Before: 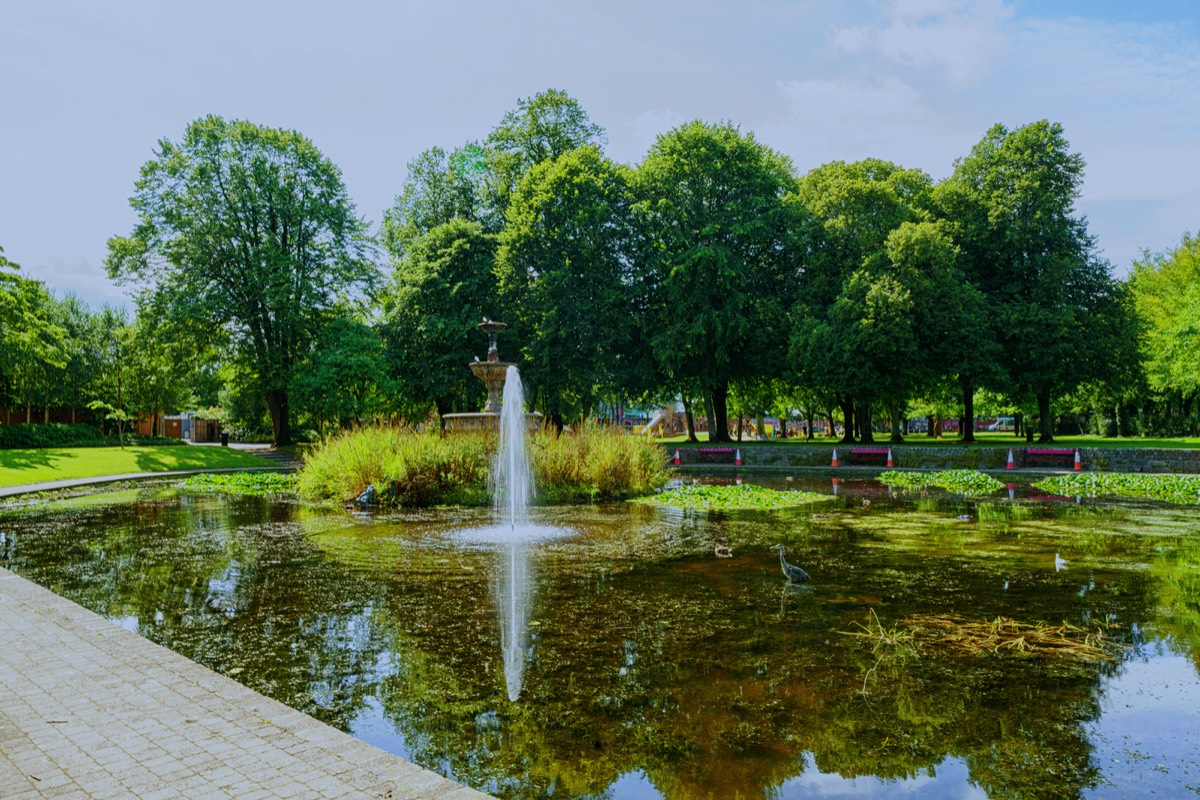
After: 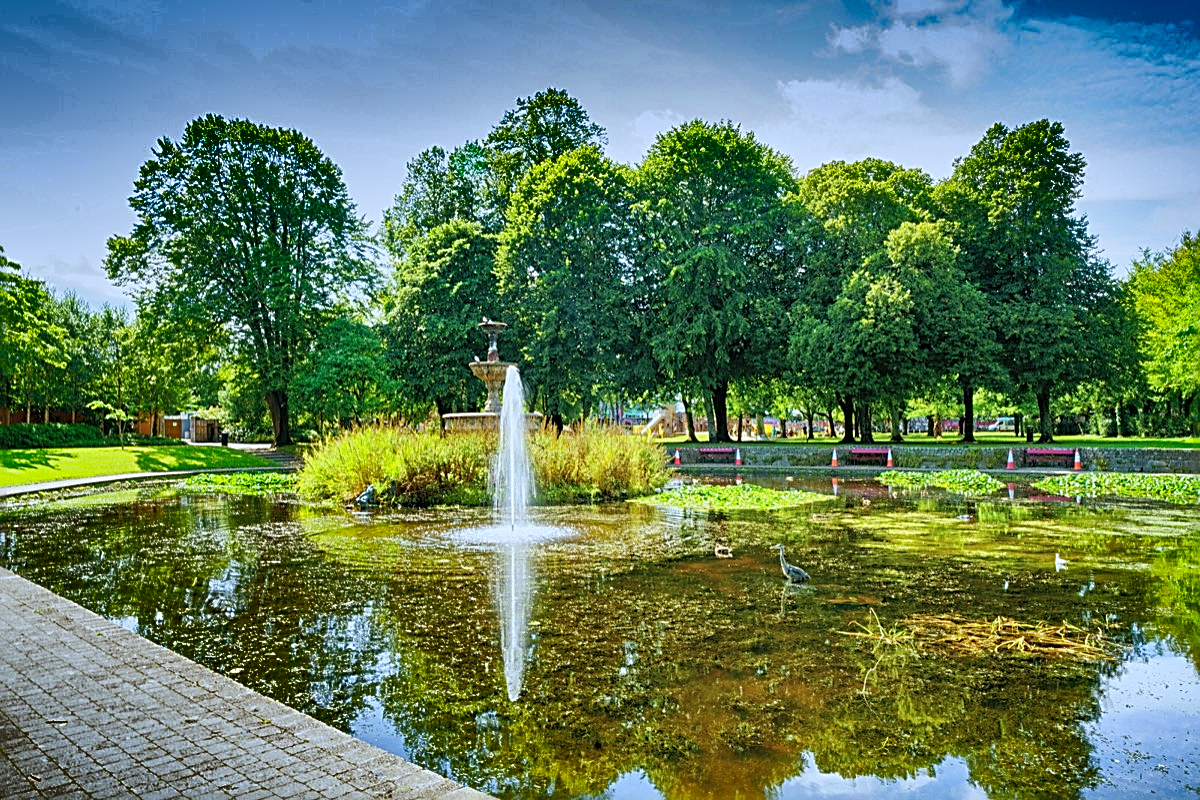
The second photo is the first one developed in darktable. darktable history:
exposure: exposure 0.585 EV, compensate highlight preservation false
contrast brightness saturation: brightness 0.132
shadows and highlights: radius 124.51, shadows 98.96, white point adjustment -2.83, highlights -98.73, soften with gaussian
sharpen: radius 2.615, amount 0.698
